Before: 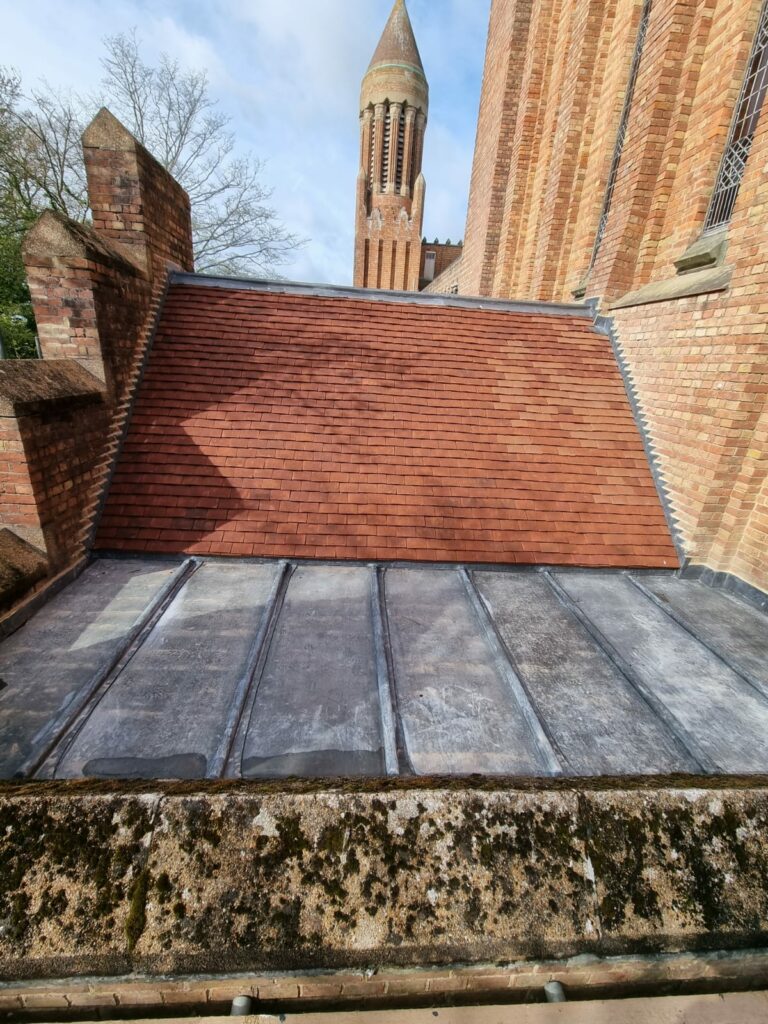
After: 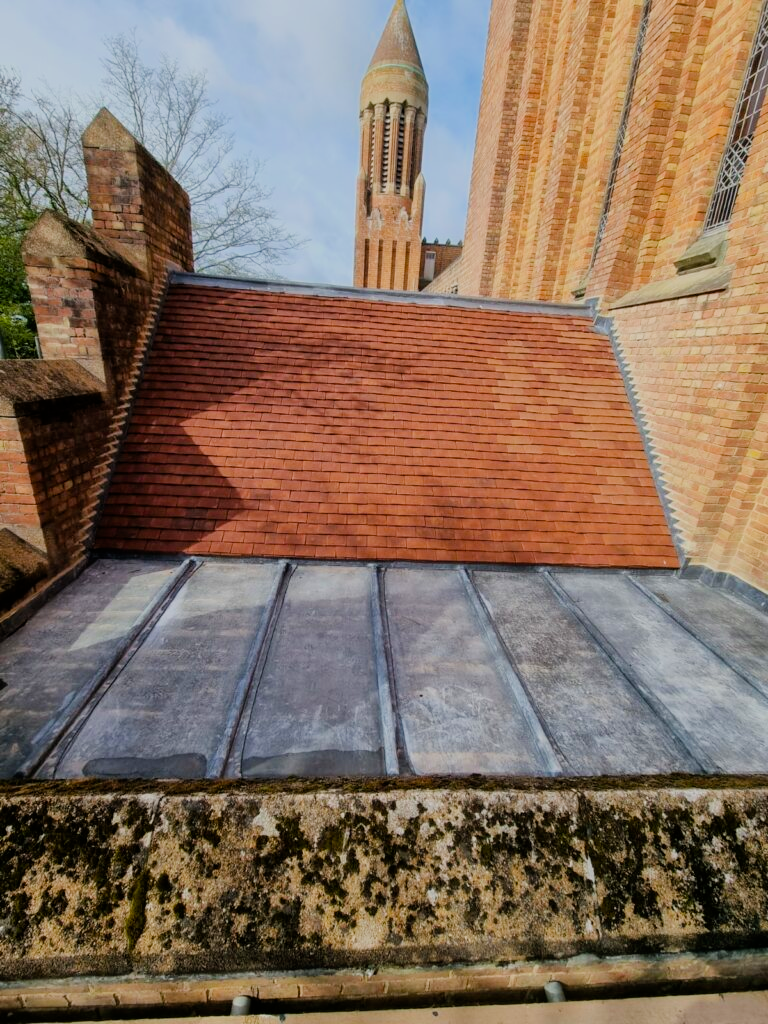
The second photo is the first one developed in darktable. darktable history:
filmic rgb: black relative exposure -7.65 EV, white relative exposure 4.56 EV, hardness 3.61
color balance rgb: linear chroma grading › global chroma 33.4%
